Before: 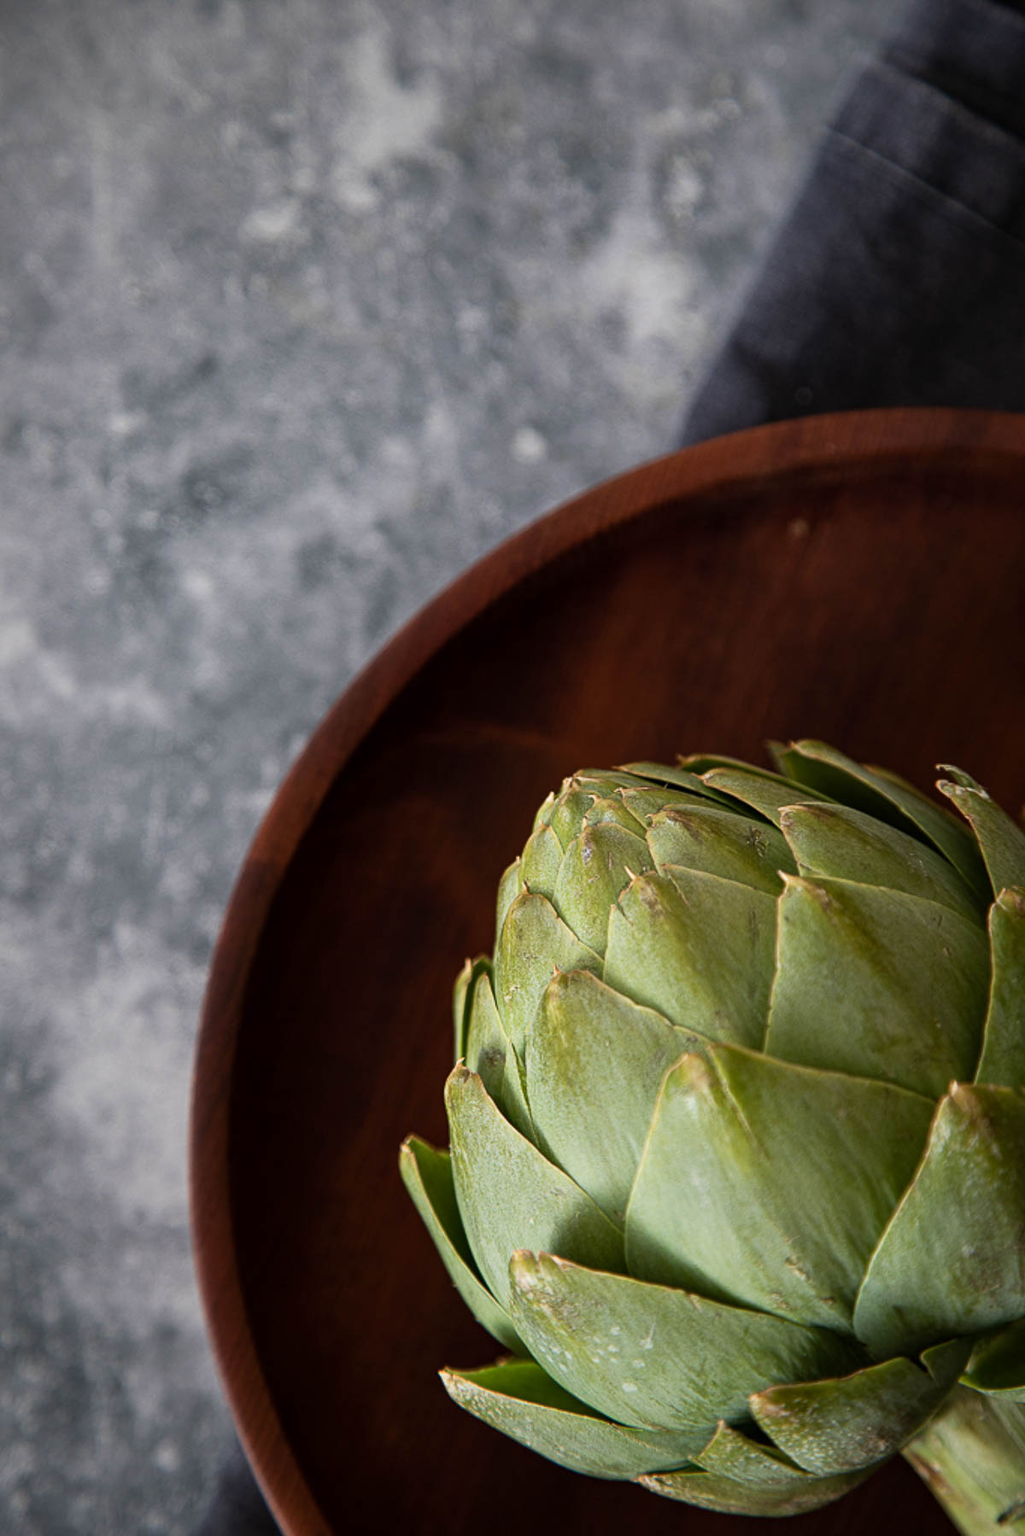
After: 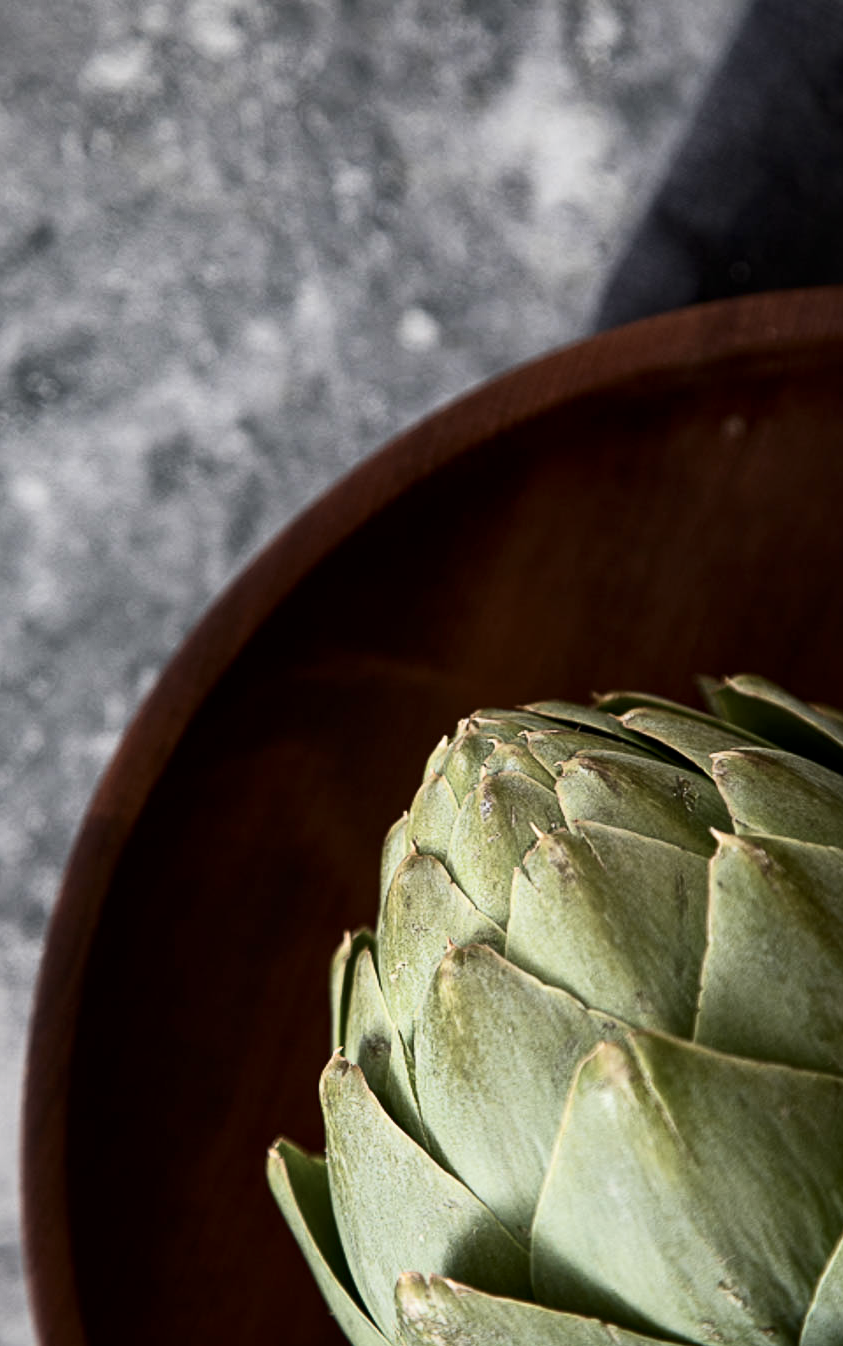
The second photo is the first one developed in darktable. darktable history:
crop and rotate: left 16.831%, top 10.726%, right 12.855%, bottom 14.424%
local contrast: mode bilateral grid, contrast 19, coarseness 51, detail 119%, midtone range 0.2
contrast brightness saturation: contrast 0.248, saturation -0.307
